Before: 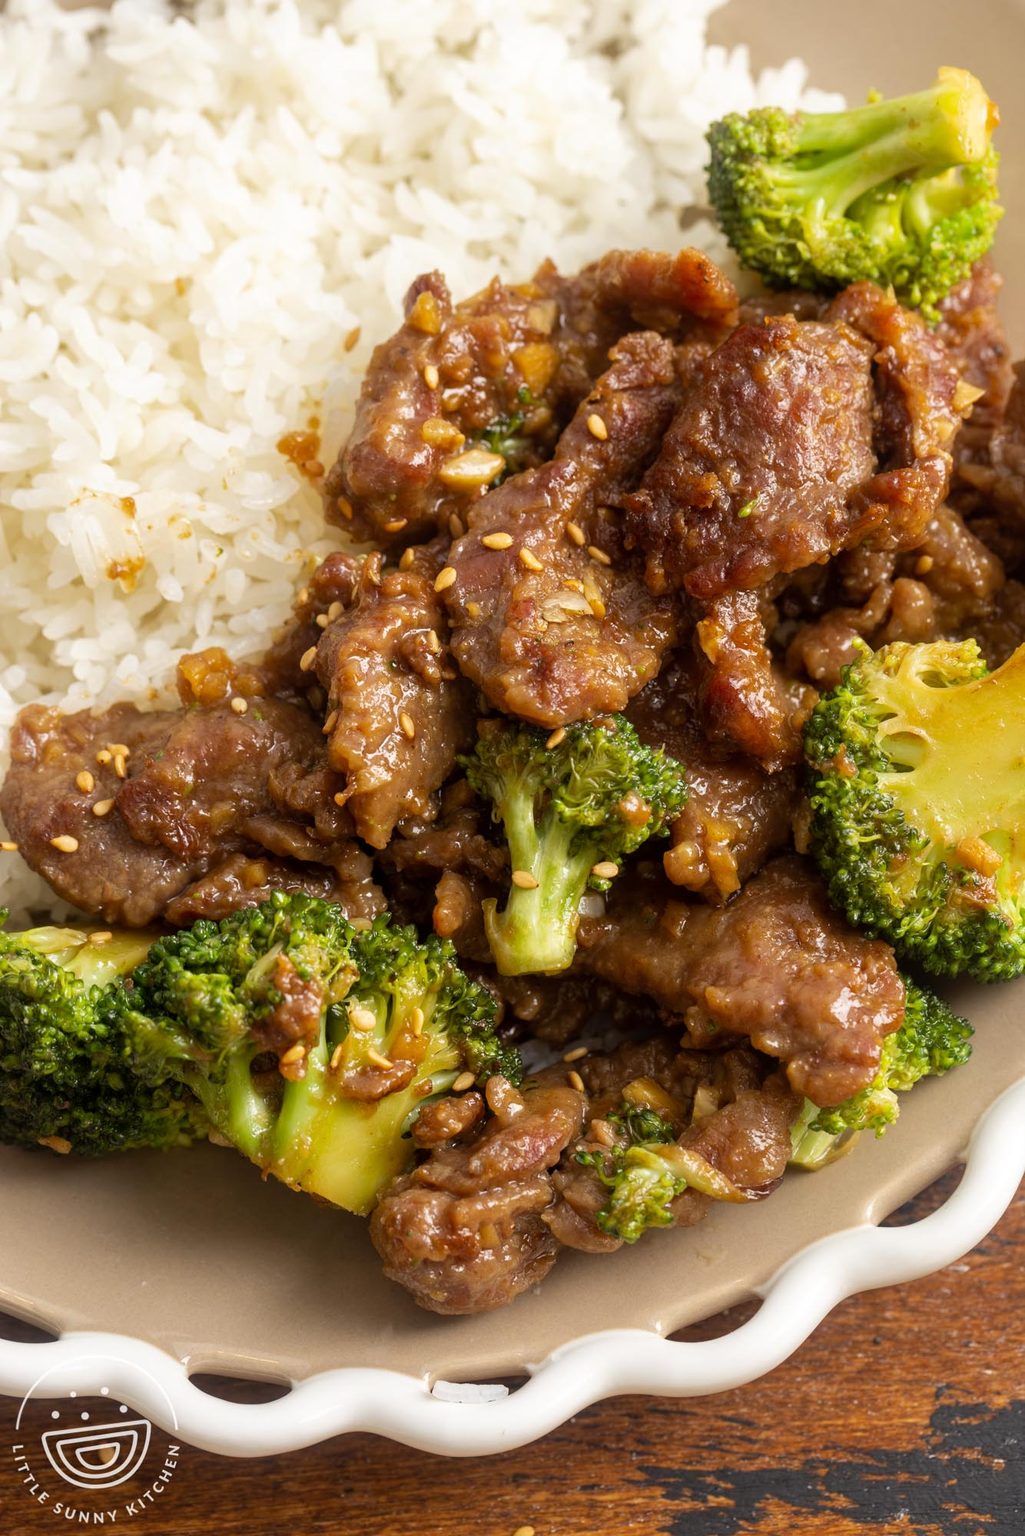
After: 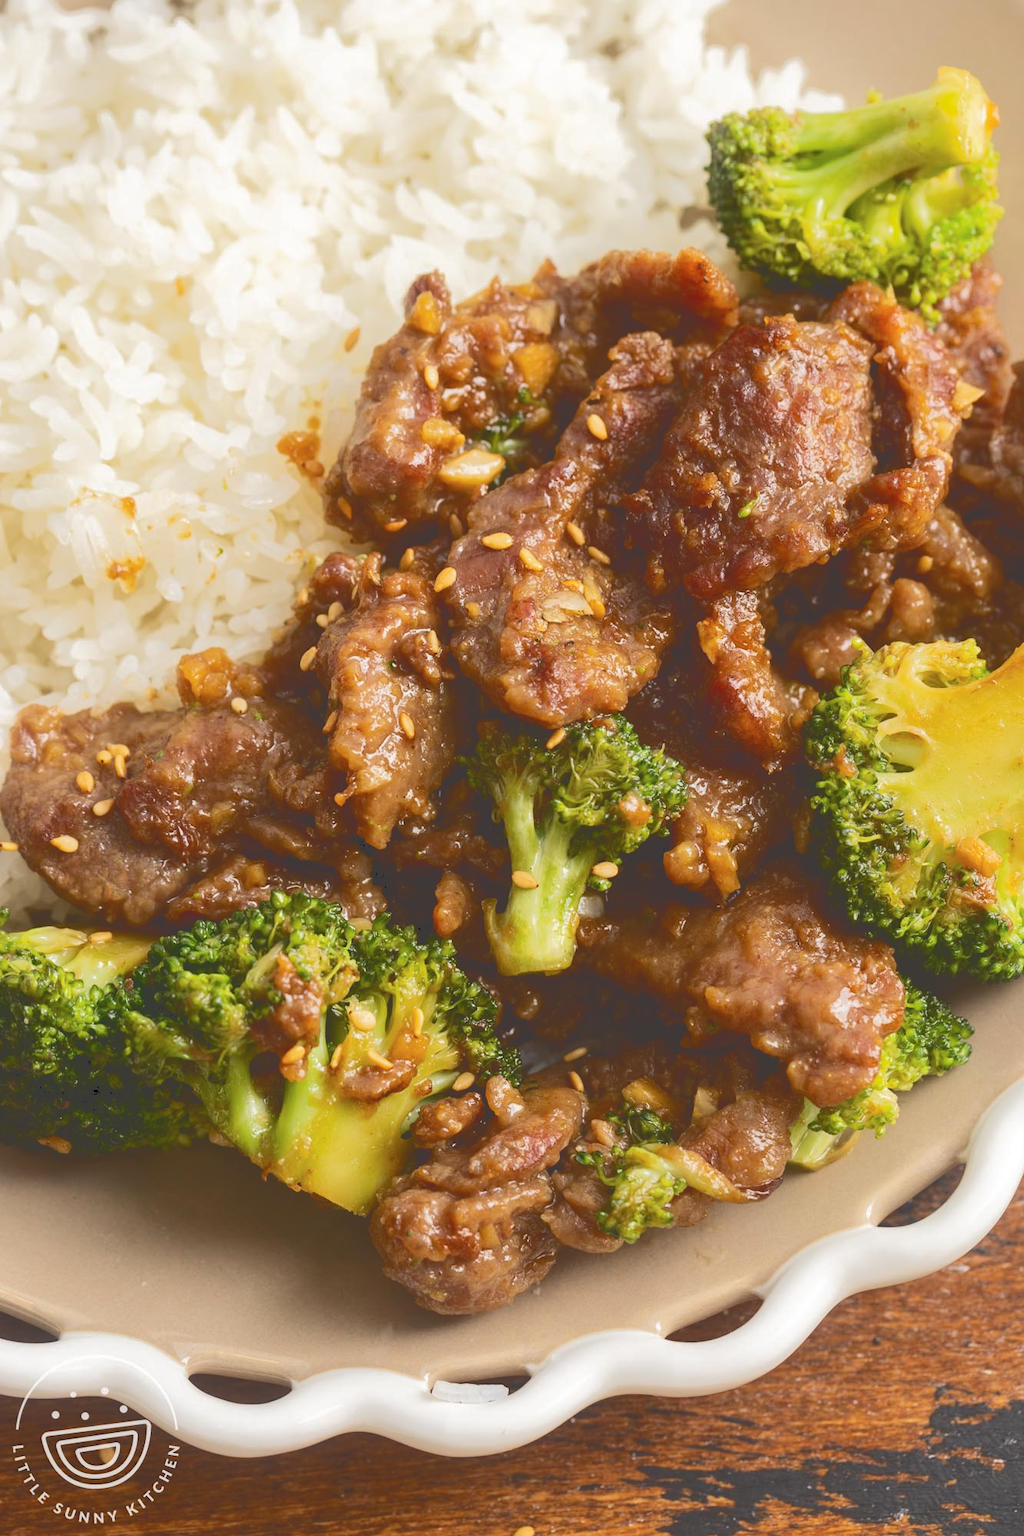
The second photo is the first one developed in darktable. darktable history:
tone curve: curves: ch0 [(0, 0) (0.003, 0.241) (0.011, 0.241) (0.025, 0.242) (0.044, 0.246) (0.069, 0.25) (0.1, 0.251) (0.136, 0.256) (0.177, 0.275) (0.224, 0.293) (0.277, 0.326) (0.335, 0.38) (0.399, 0.449) (0.468, 0.525) (0.543, 0.606) (0.623, 0.683) (0.709, 0.751) (0.801, 0.824) (0.898, 0.871) (1, 1)], color space Lab, independent channels, preserve colors none
